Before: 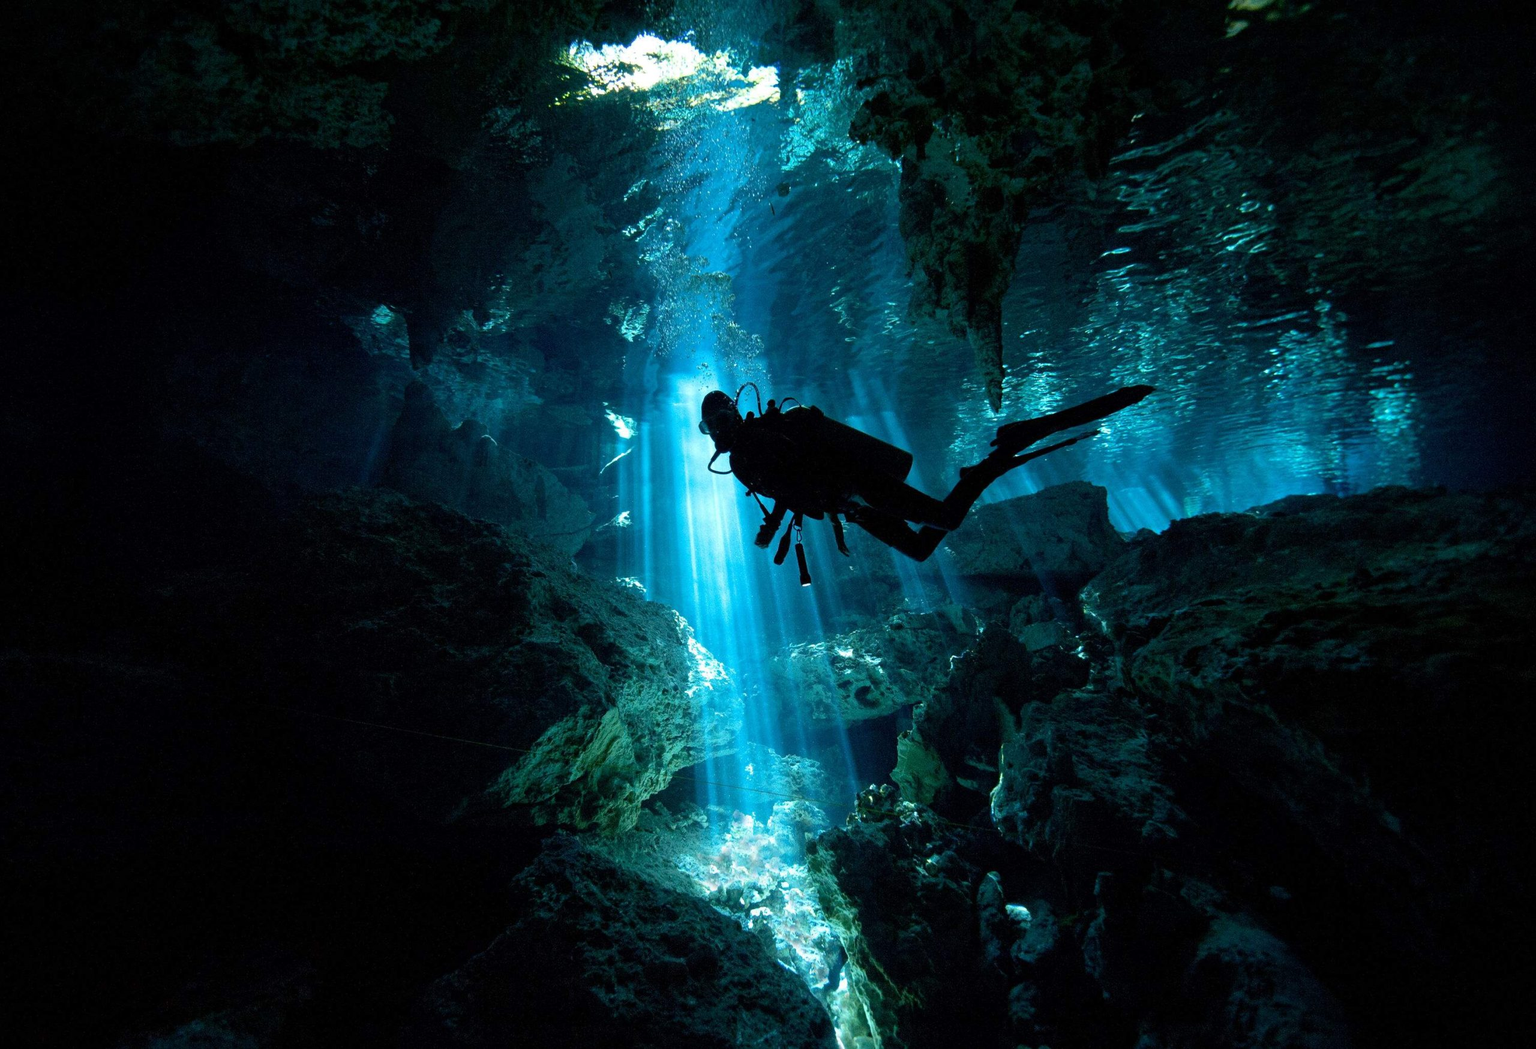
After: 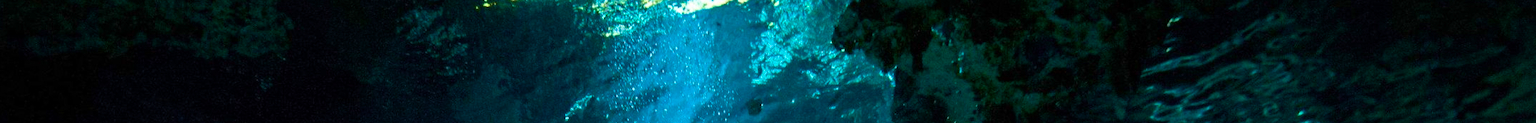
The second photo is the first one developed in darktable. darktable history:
velvia: strength 75%
crop and rotate: left 9.644%, top 9.491%, right 6.021%, bottom 80.509%
